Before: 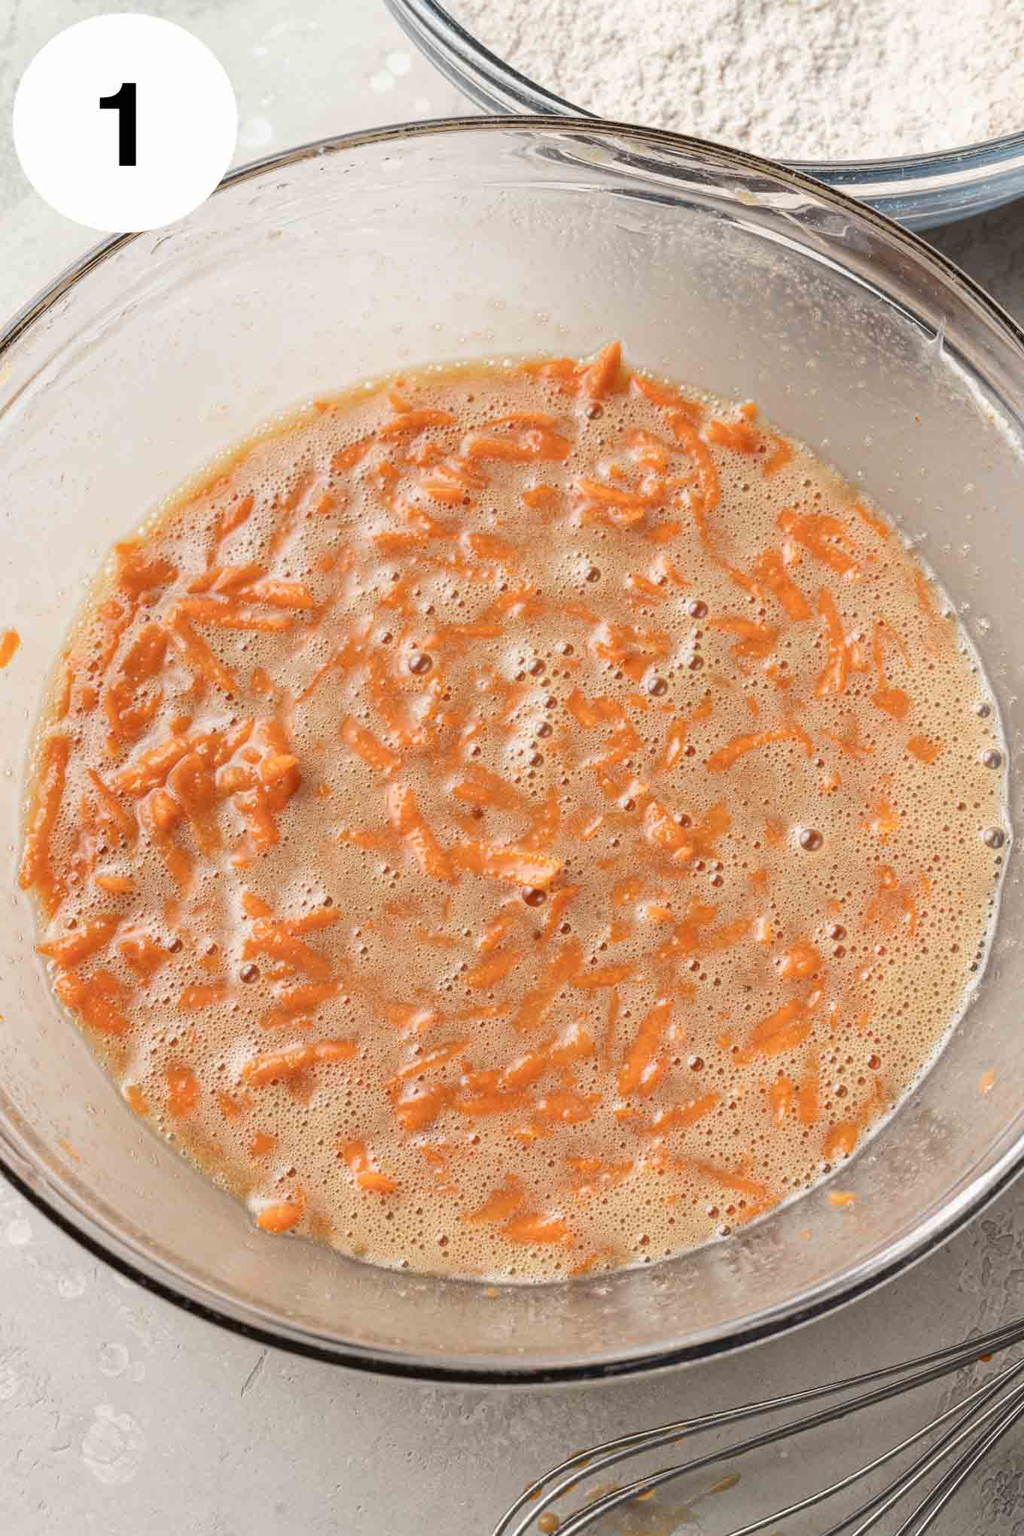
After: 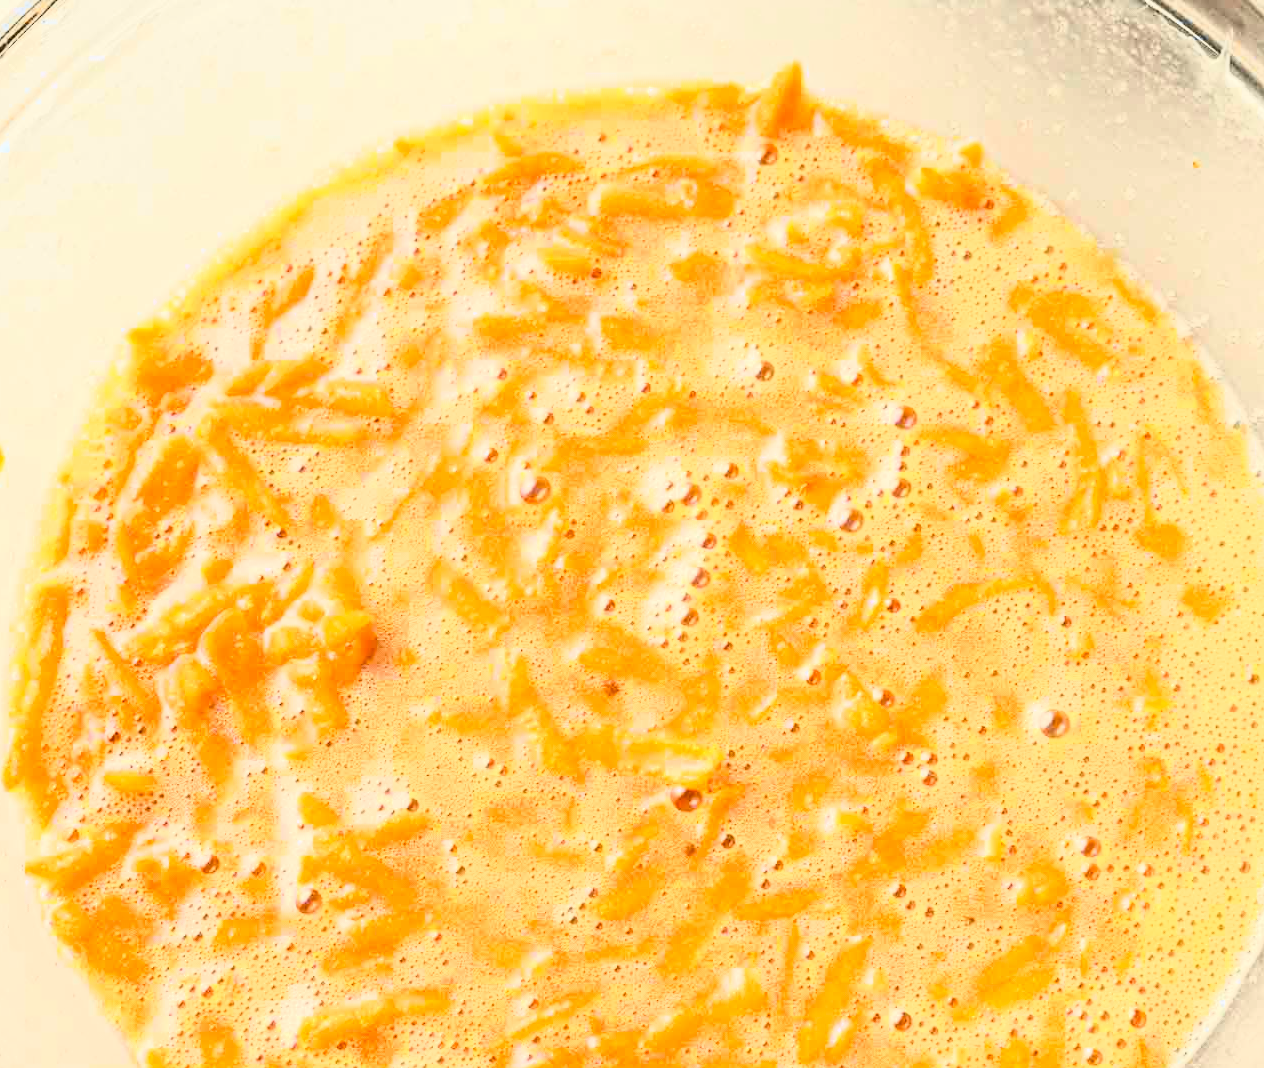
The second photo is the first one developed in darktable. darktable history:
exposure: black level correction 0, exposure 0.7 EV, compensate exposure bias true, compensate highlight preservation false
crop: left 1.744%, top 19.225%, right 5.069%, bottom 28.357%
tone curve: curves: ch0 [(0, 0.029) (0.087, 0.084) (0.227, 0.239) (0.46, 0.576) (0.657, 0.796) (0.861, 0.932) (0.997, 0.951)]; ch1 [(0, 0) (0.353, 0.344) (0.45, 0.46) (0.502, 0.494) (0.534, 0.523) (0.573, 0.576) (0.602, 0.631) (0.647, 0.669) (1, 1)]; ch2 [(0, 0) (0.333, 0.346) (0.385, 0.395) (0.44, 0.466) (0.5, 0.493) (0.521, 0.56) (0.553, 0.579) (0.573, 0.599) (0.667, 0.777) (1, 1)], color space Lab, independent channels, preserve colors none
